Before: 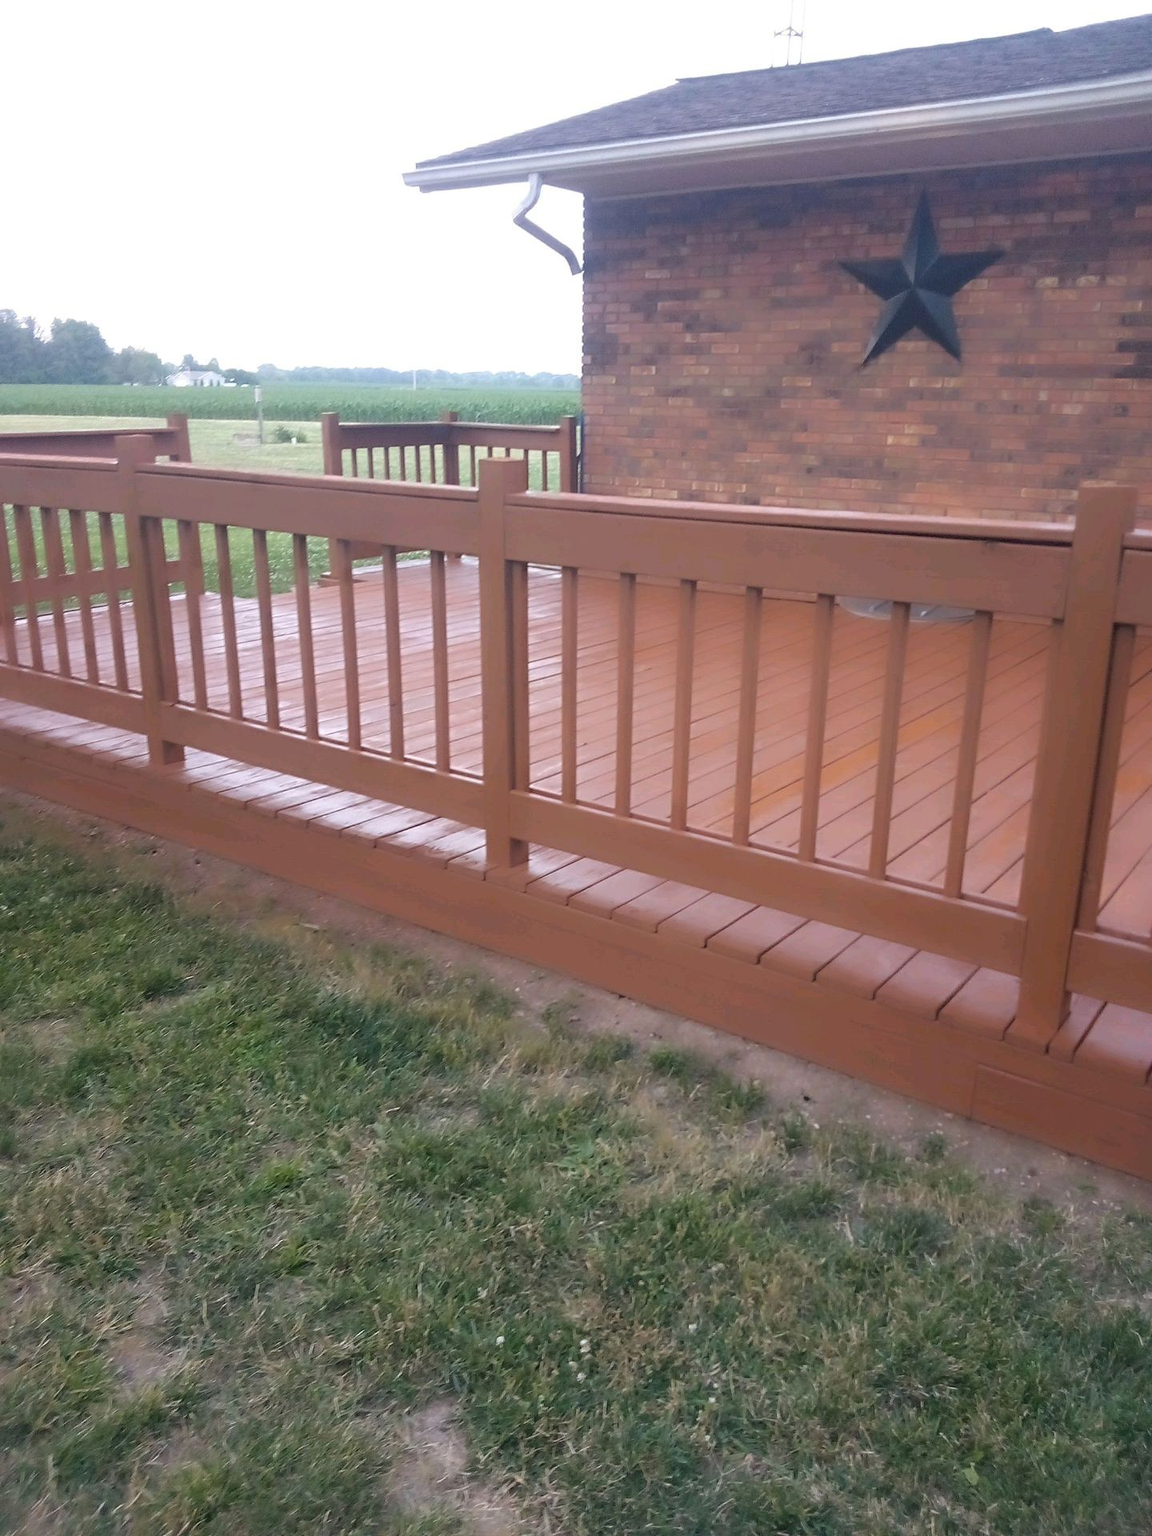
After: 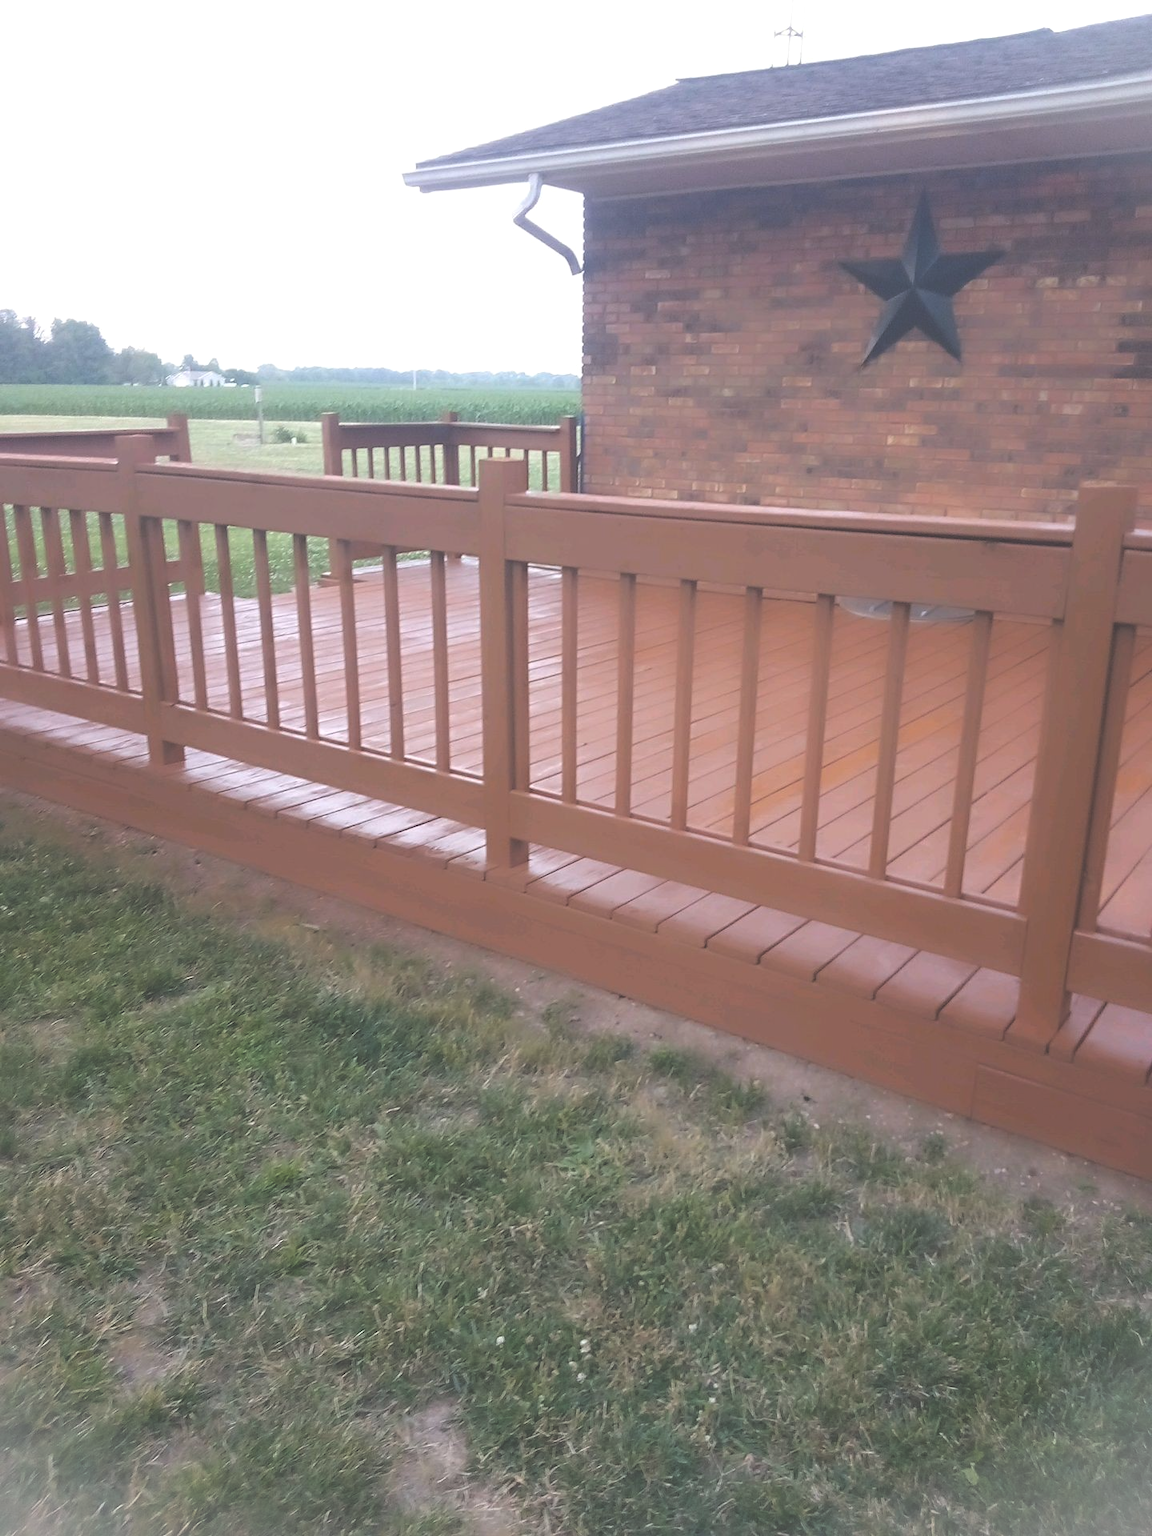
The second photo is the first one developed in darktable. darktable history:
white balance: red 1, blue 1
vignetting: fall-off start 100%, brightness 0.3, saturation 0
exposure: black level correction -0.041, exposure 0.064 EV, compensate highlight preservation false
